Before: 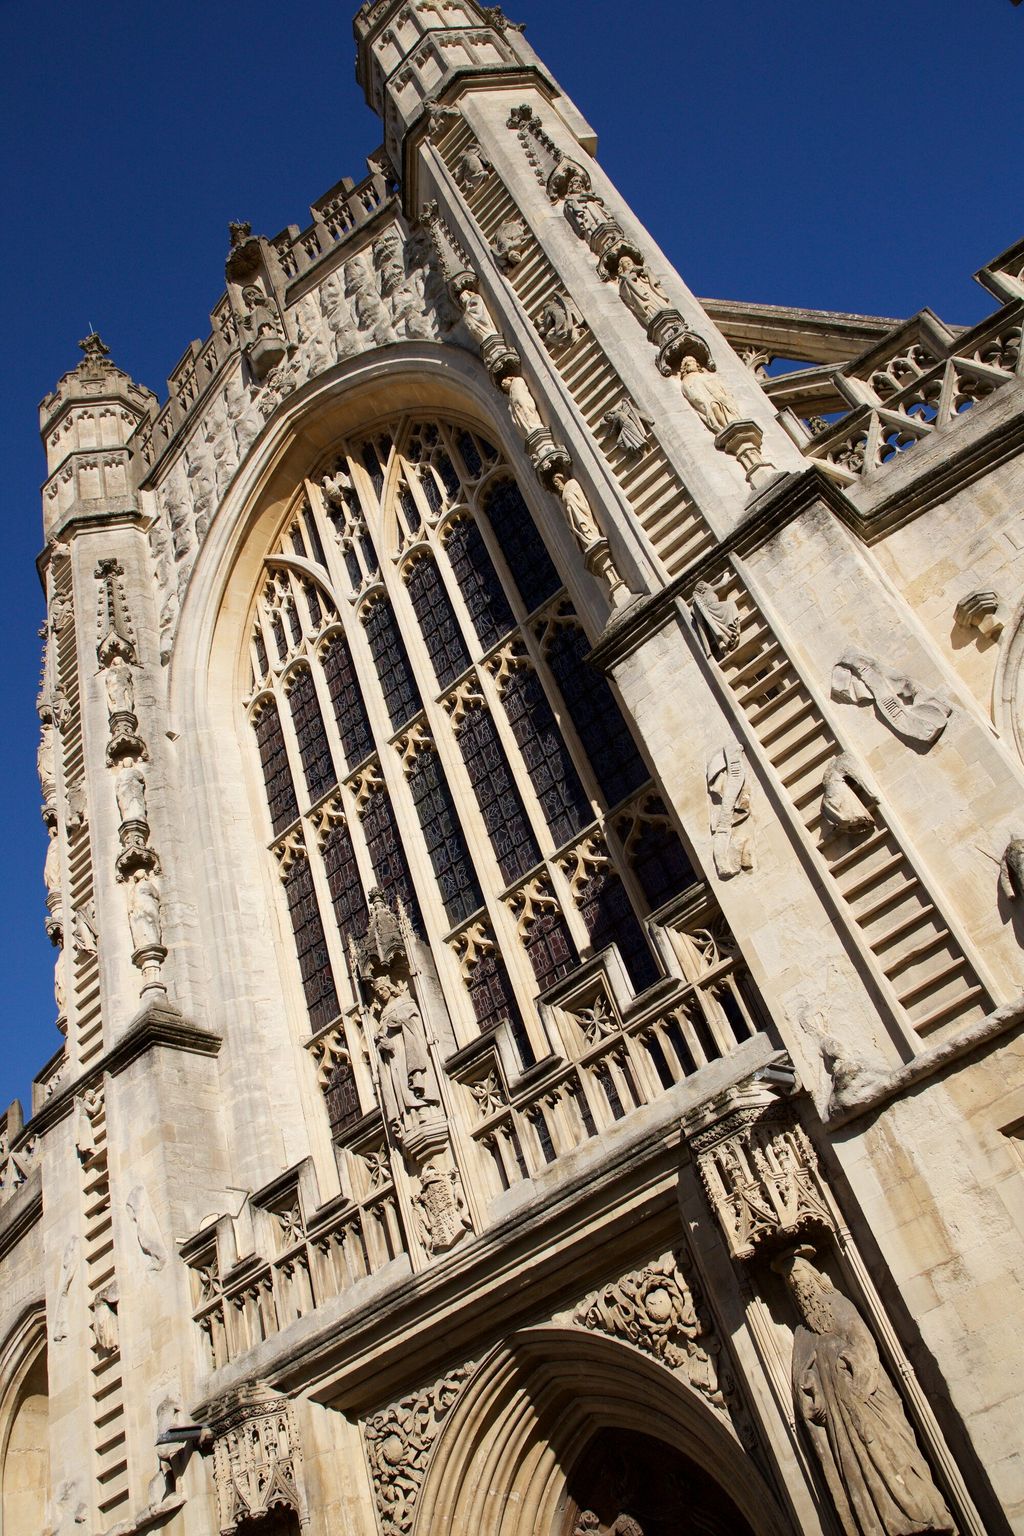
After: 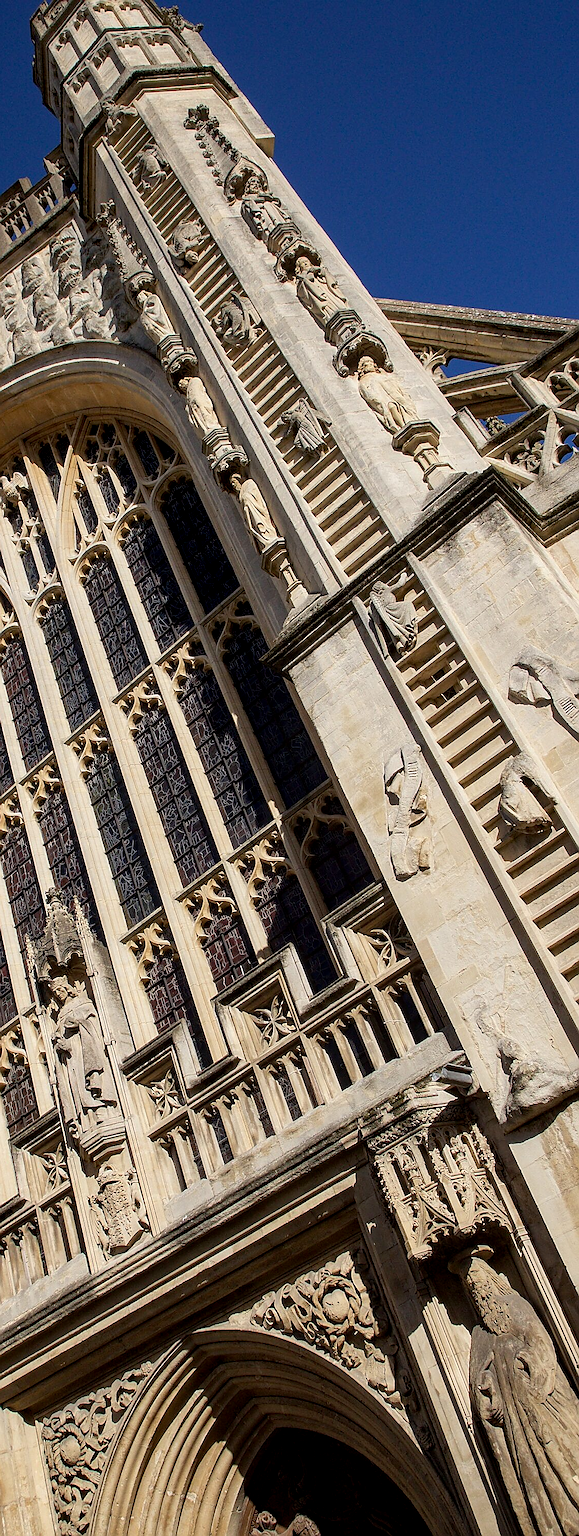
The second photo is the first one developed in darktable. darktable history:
crop: left 31.577%, top 0.018%, right 11.784%
tone equalizer: on, module defaults
local contrast: on, module defaults
exposure: black level correction 0.004, exposure 0.015 EV, compensate highlight preservation false
sharpen: radius 1.352, amount 1.256, threshold 0.653
